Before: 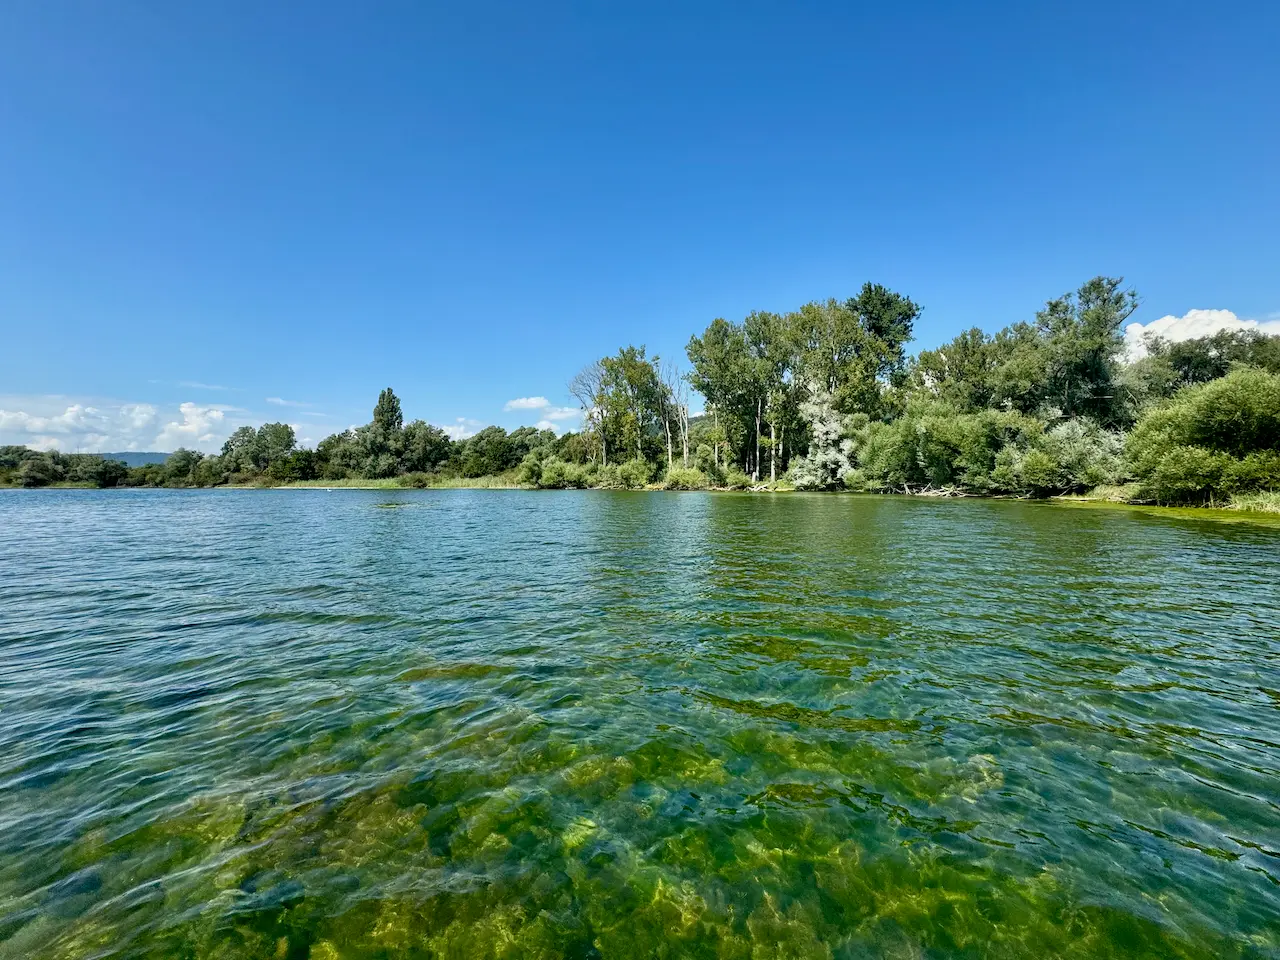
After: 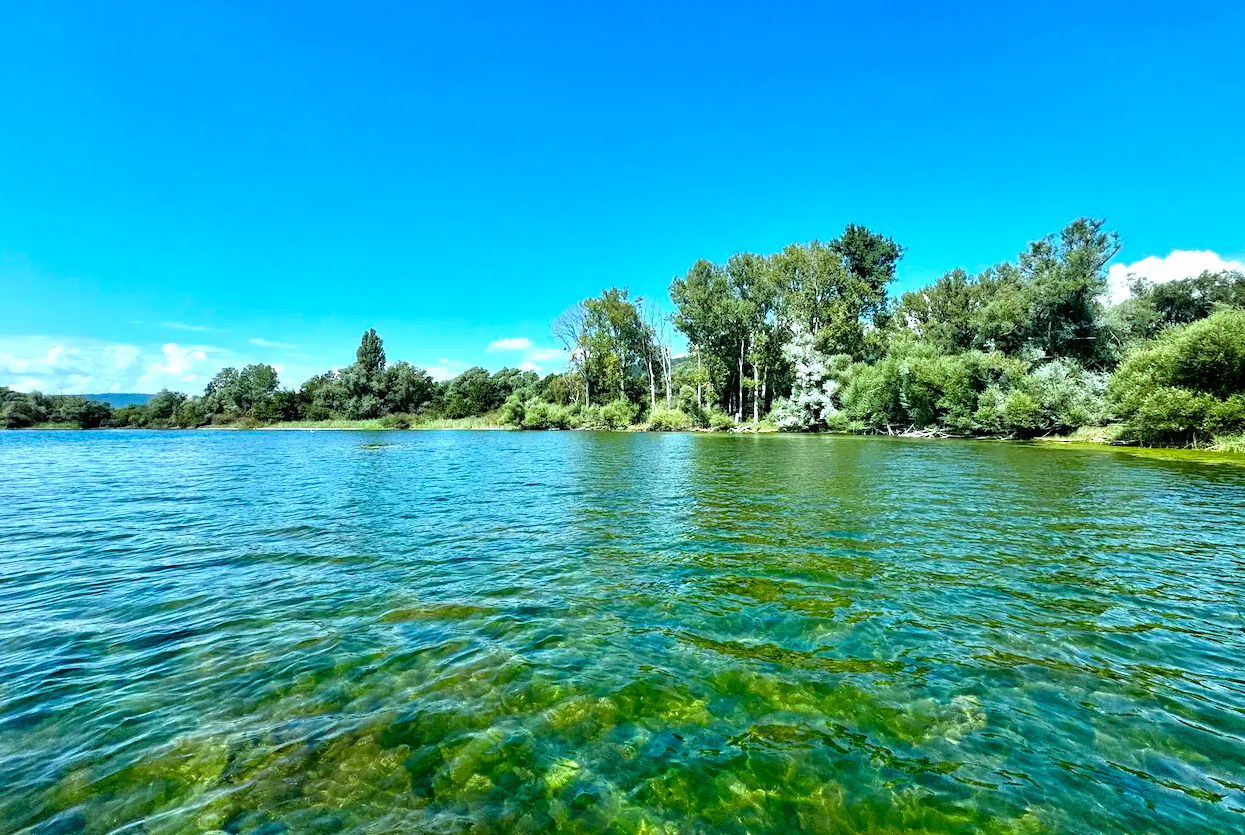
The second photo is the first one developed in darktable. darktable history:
tone equalizer: -8 EV -0.735 EV, -7 EV -0.676 EV, -6 EV -0.633 EV, -5 EV -0.384 EV, -3 EV 0.387 EV, -2 EV 0.6 EV, -1 EV 0.684 EV, +0 EV 0.726 EV
crop: left 1.385%, top 6.165%, right 1.277%, bottom 6.833%
color calibration: output R [0.972, 0.068, -0.094, 0], output G [-0.178, 1.216, -0.086, 0], output B [0.095, -0.136, 0.98, 0], x 0.37, y 0.382, temperature 4317.03 K
